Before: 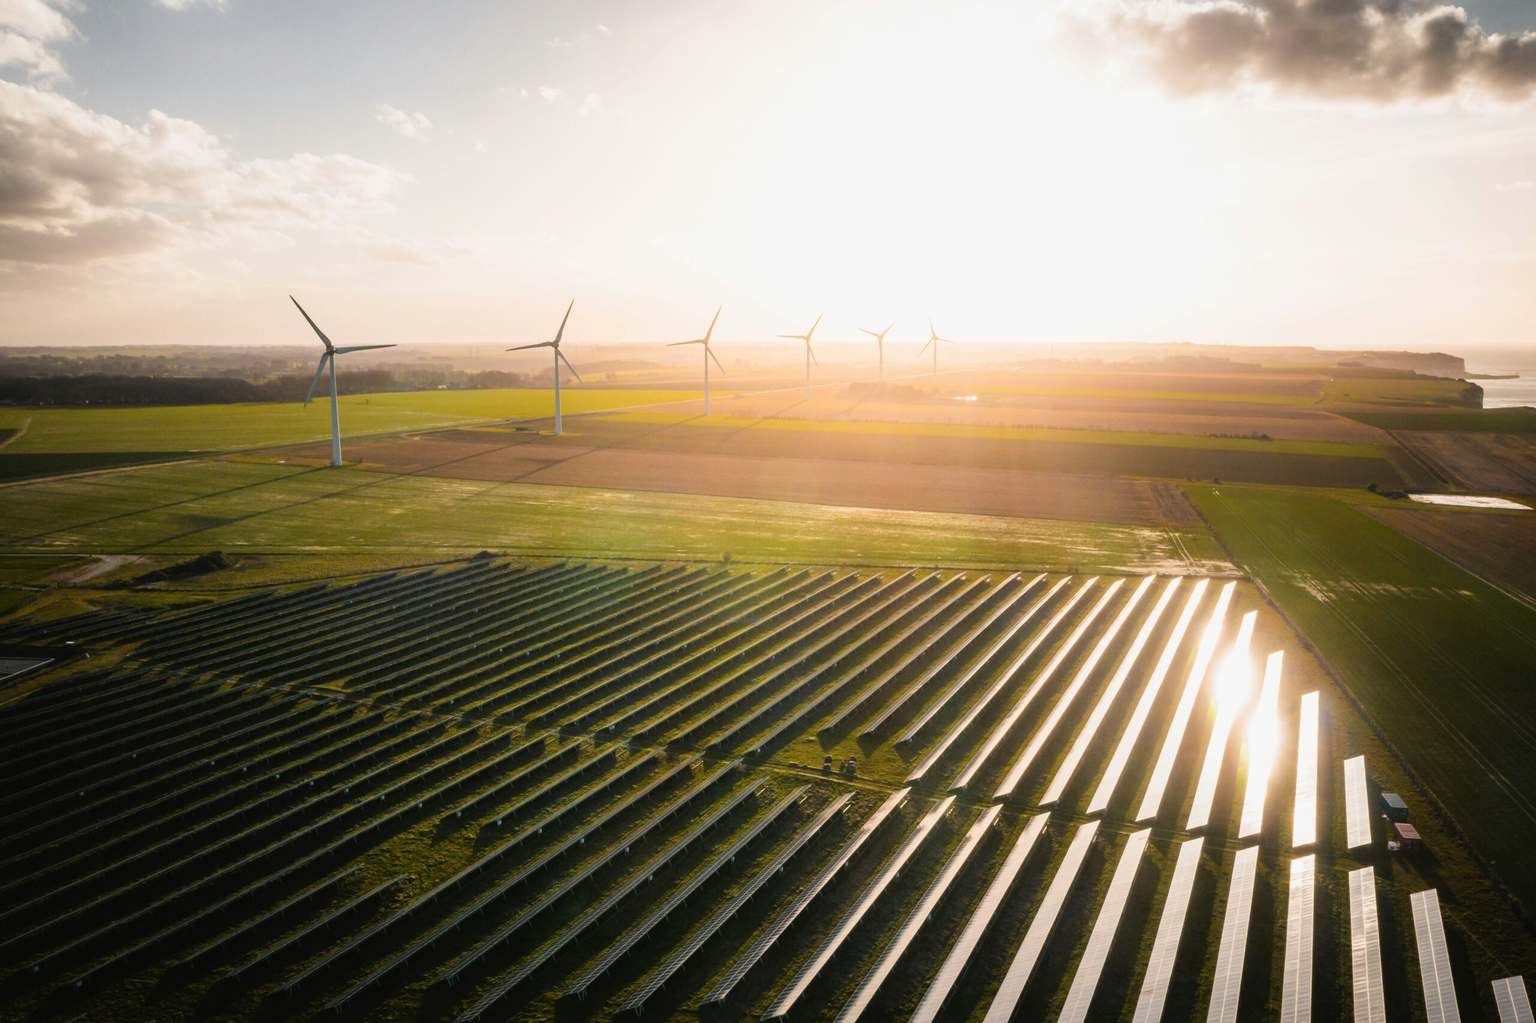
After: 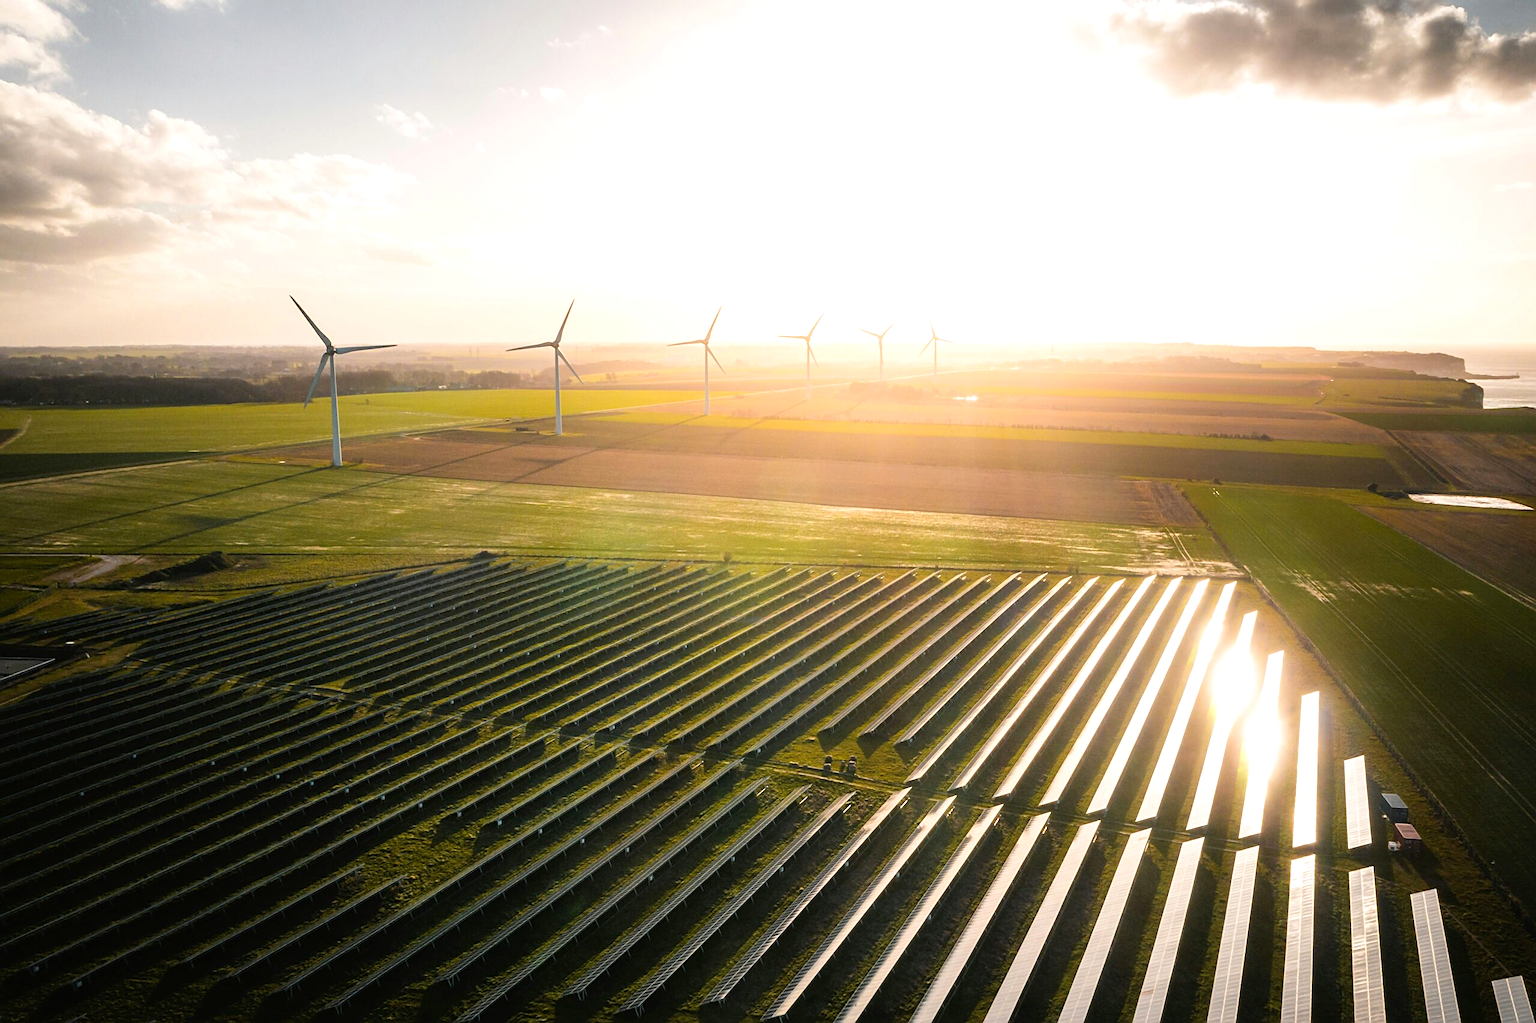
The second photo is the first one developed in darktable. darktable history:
exposure: black level correction 0.001, exposure 0.295 EV, compensate highlight preservation false
sharpen: on, module defaults
